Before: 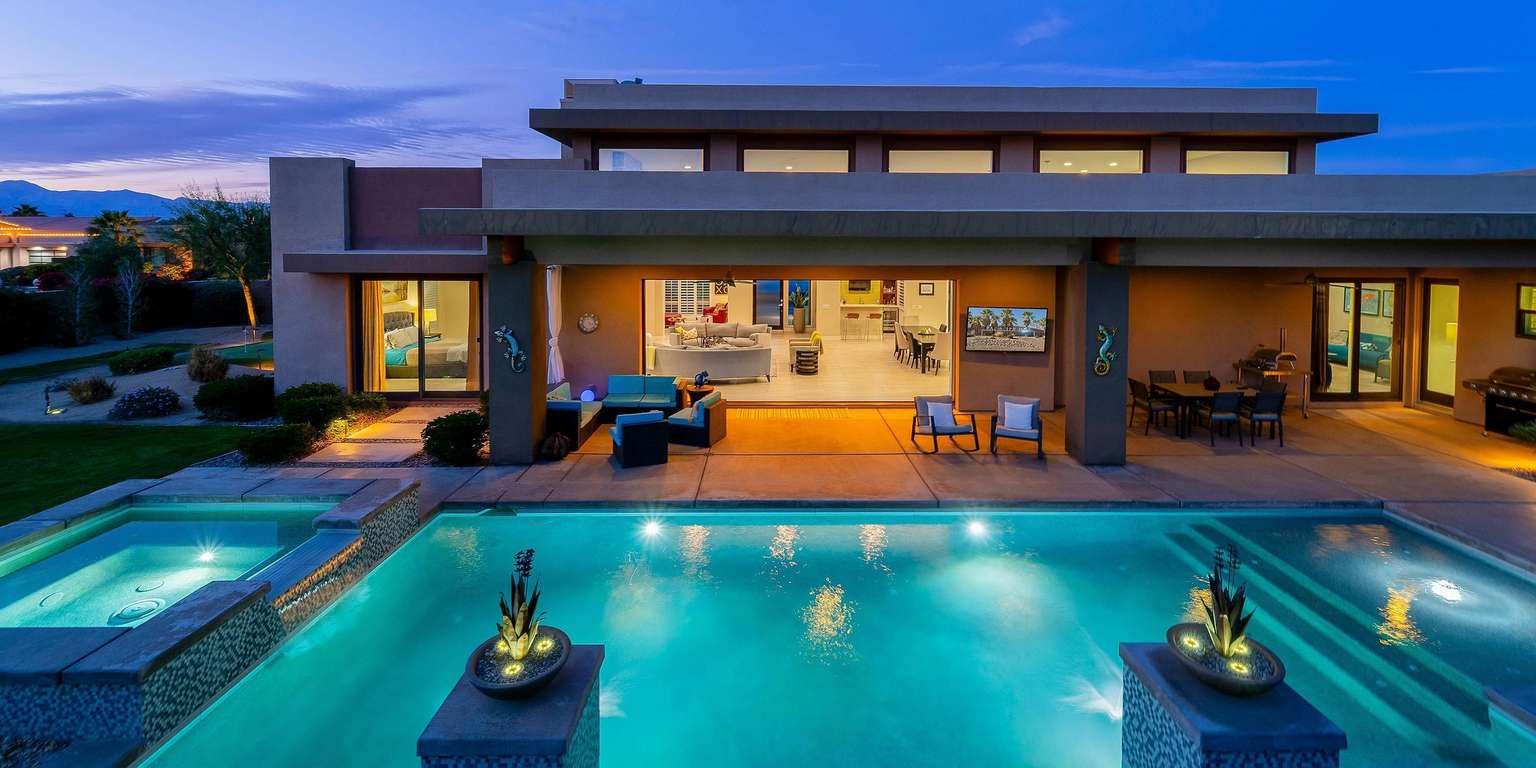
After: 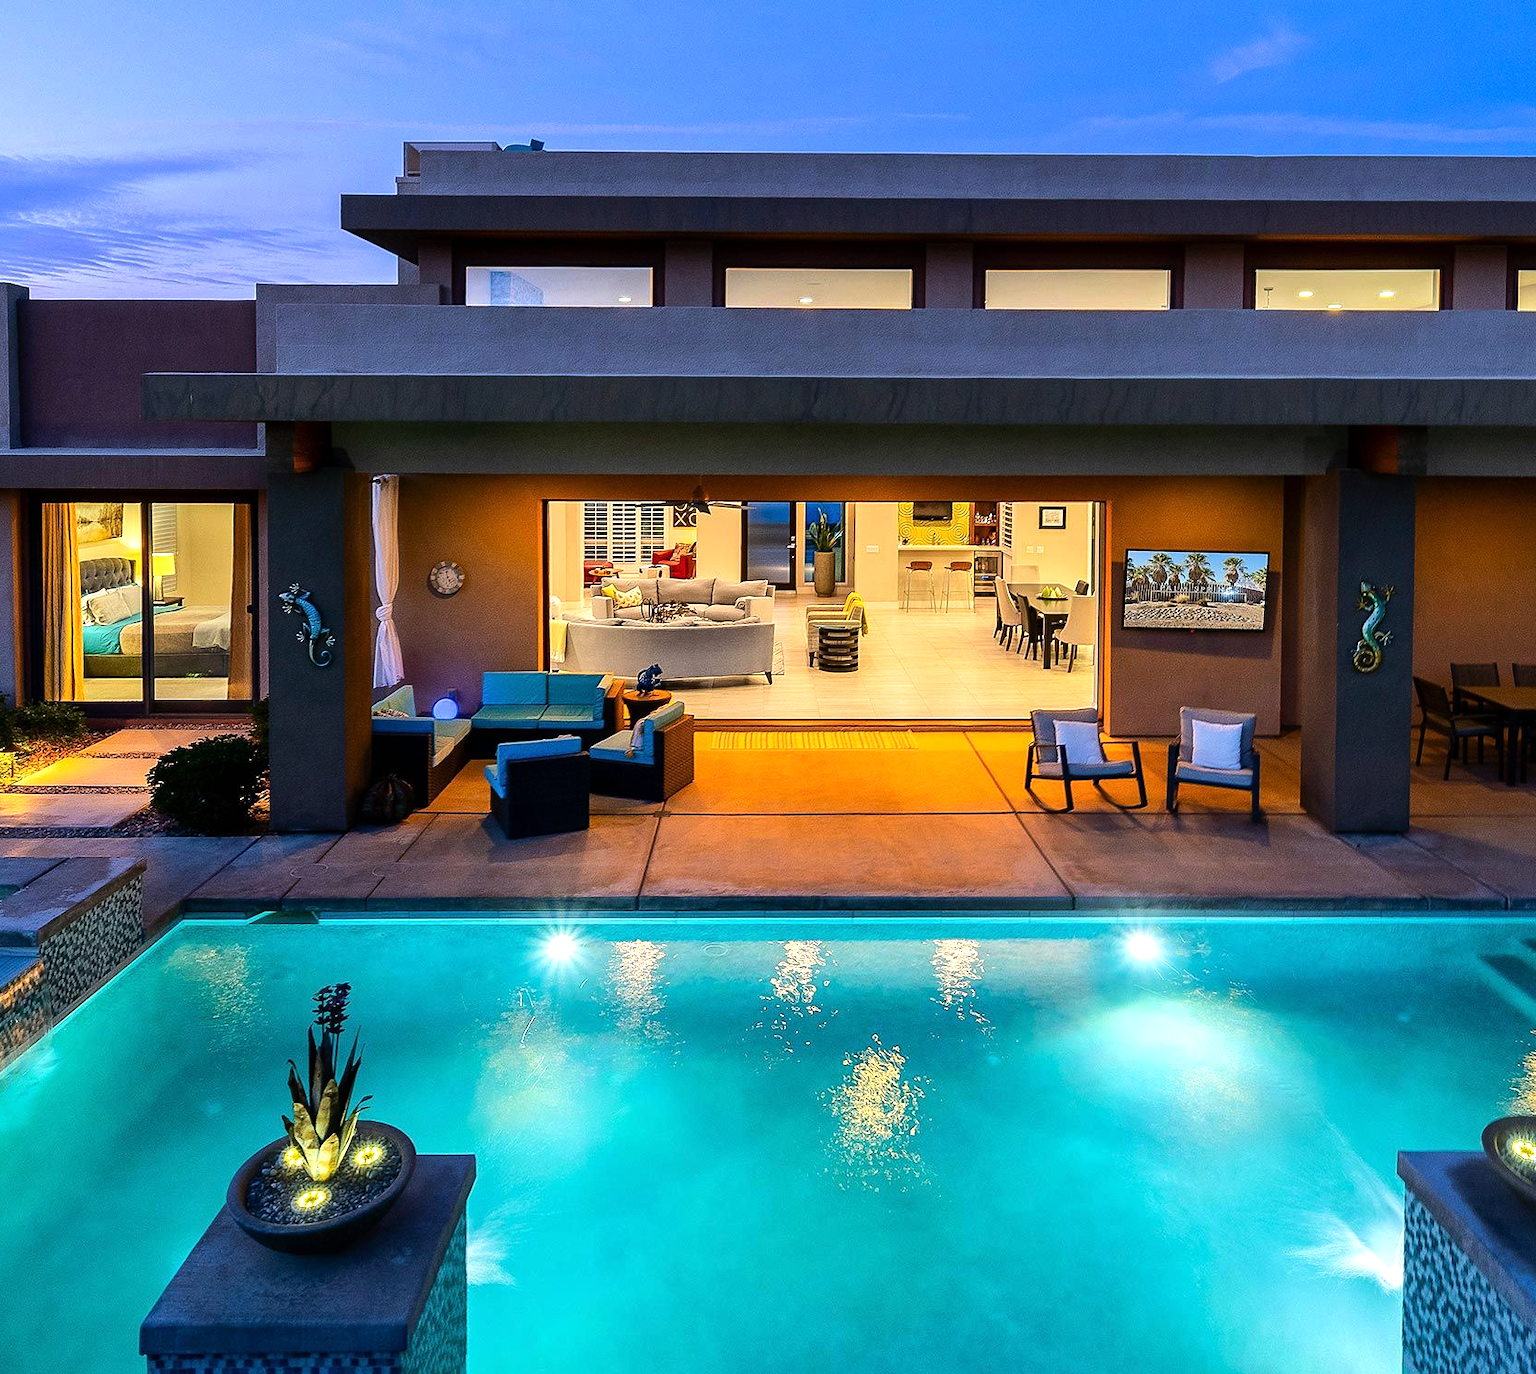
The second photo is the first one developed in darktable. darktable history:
crop: left 22.094%, right 22.049%, bottom 0.002%
tone equalizer: -8 EV -0.746 EV, -7 EV -0.685 EV, -6 EV -0.584 EV, -5 EV -0.424 EV, -3 EV 0.393 EV, -2 EV 0.6 EV, -1 EV 0.697 EV, +0 EV 0.756 EV, edges refinement/feathering 500, mask exposure compensation -1.57 EV, preserve details no
